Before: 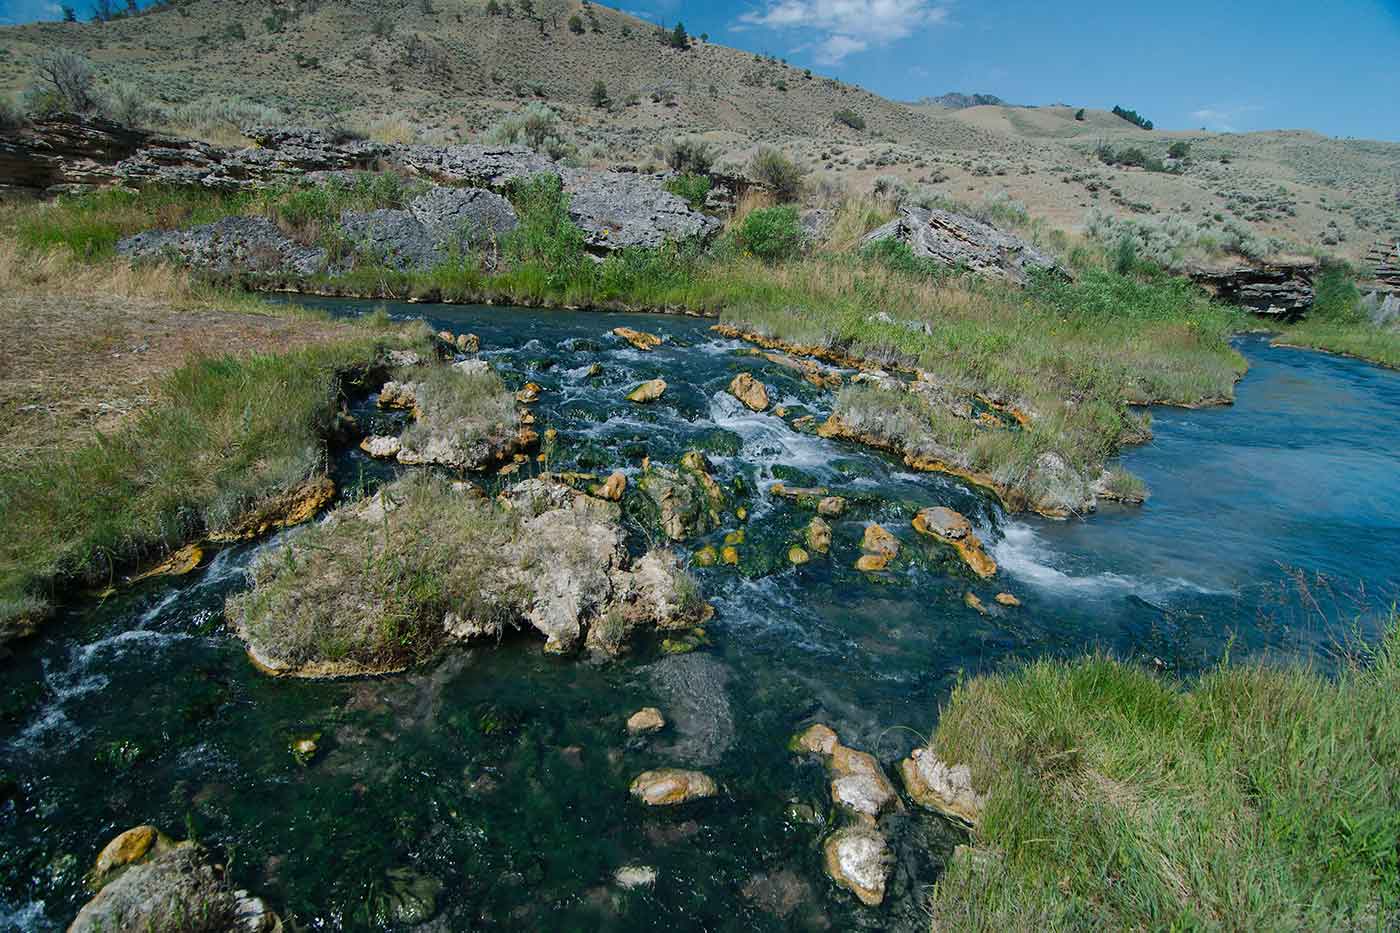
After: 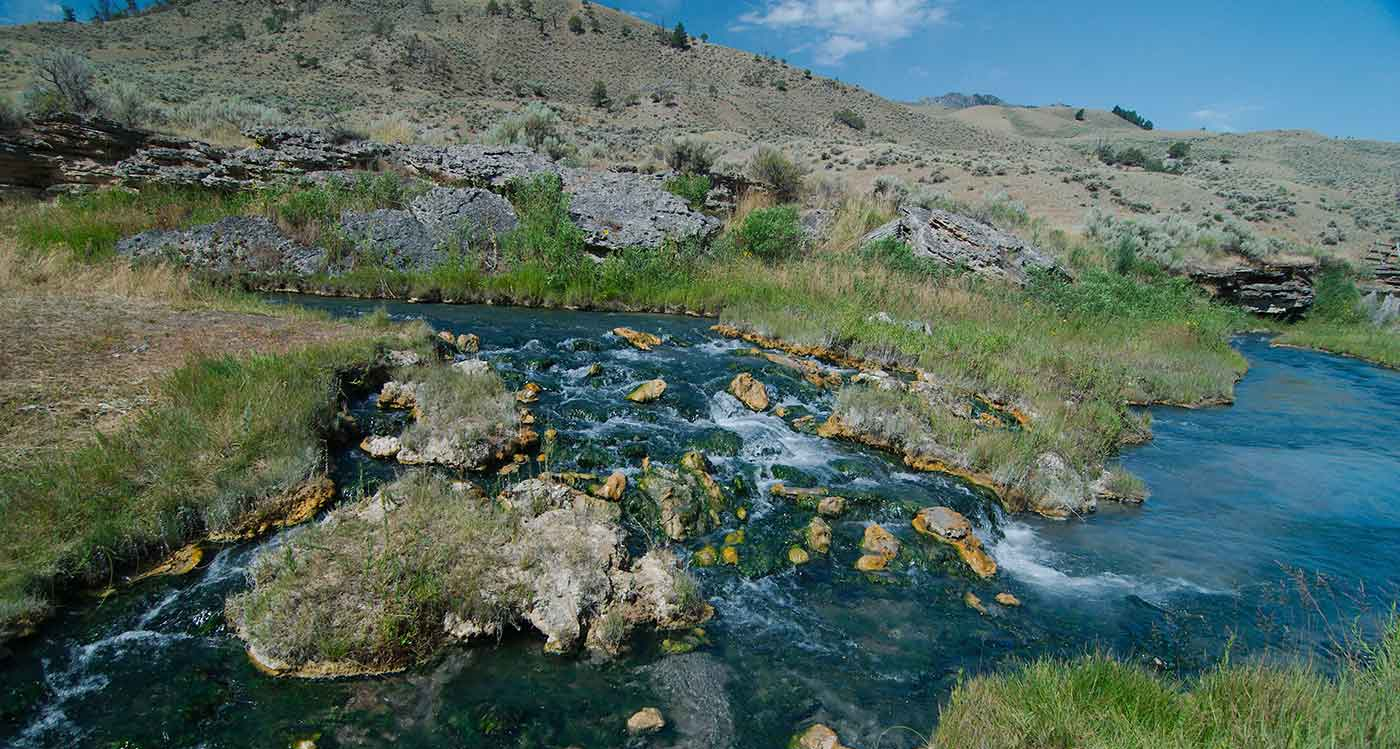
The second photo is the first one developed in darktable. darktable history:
crop: bottom 19.637%
